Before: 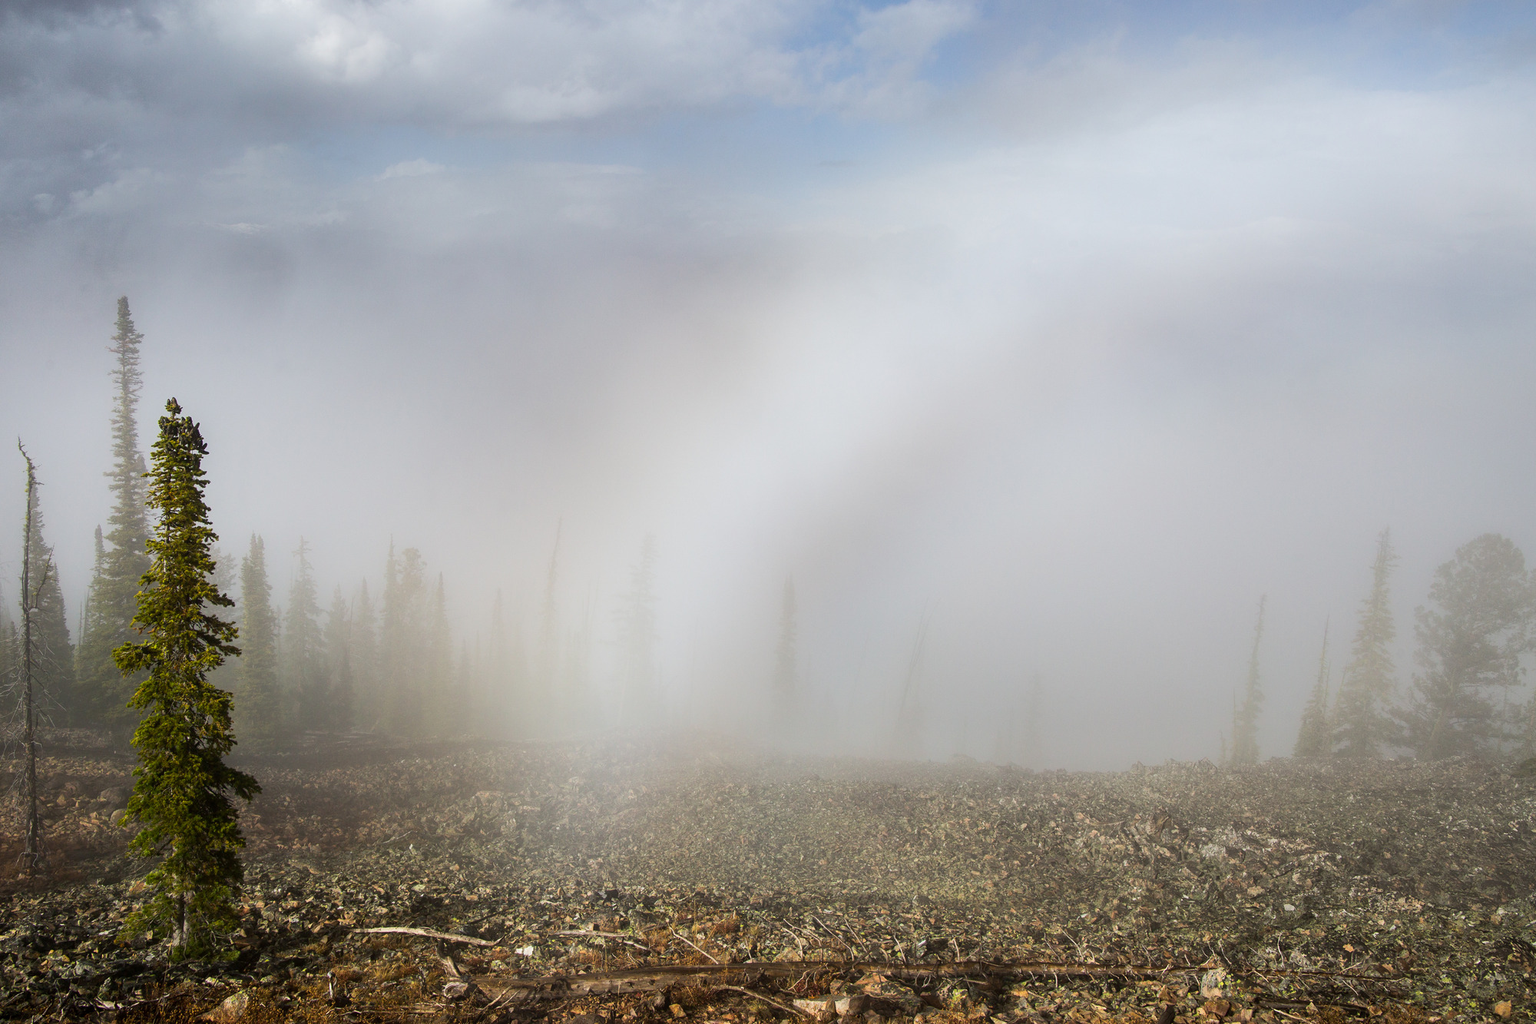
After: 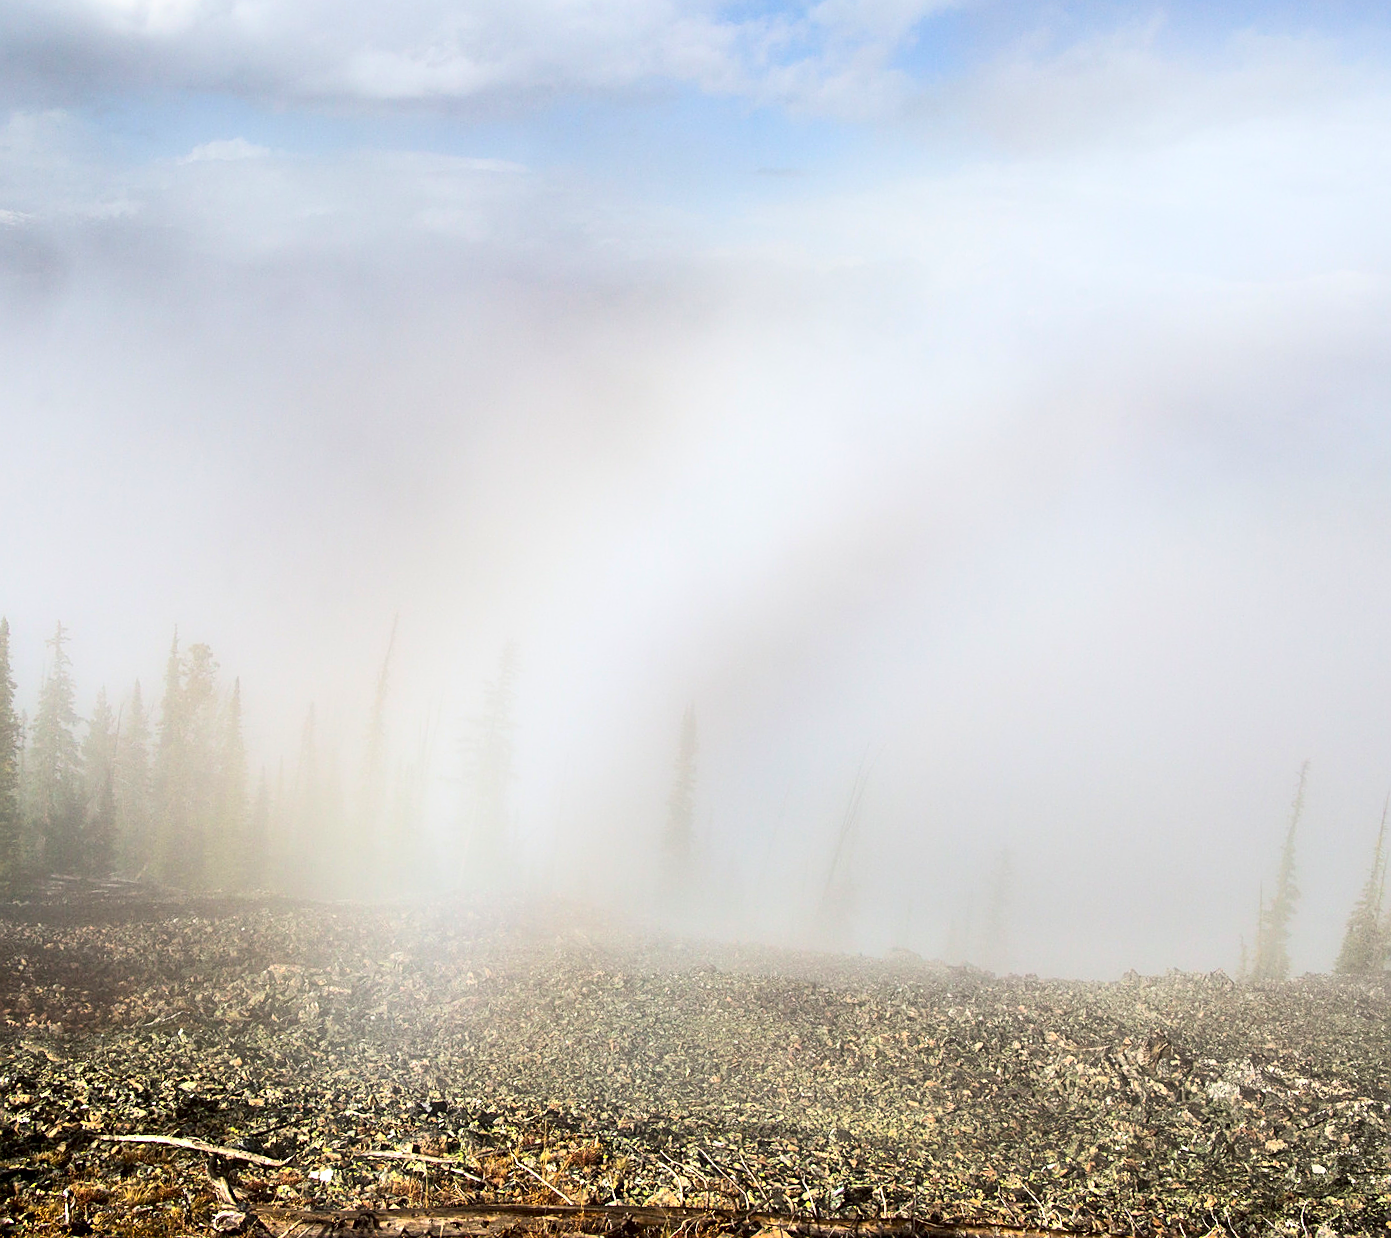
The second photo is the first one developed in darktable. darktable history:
contrast brightness saturation: contrast 0.197, brightness 0.157, saturation 0.228
contrast equalizer: y [[0.6 ×6], [0.55 ×6], [0 ×6], [0 ×6], [0 ×6]]
tone equalizer: edges refinement/feathering 500, mask exposure compensation -1.57 EV, preserve details no
crop and rotate: angle -2.92°, left 14.156%, top 0.034%, right 11.05%, bottom 0.041%
exposure: exposure 0.129 EV, compensate highlight preservation false
sharpen: on, module defaults
